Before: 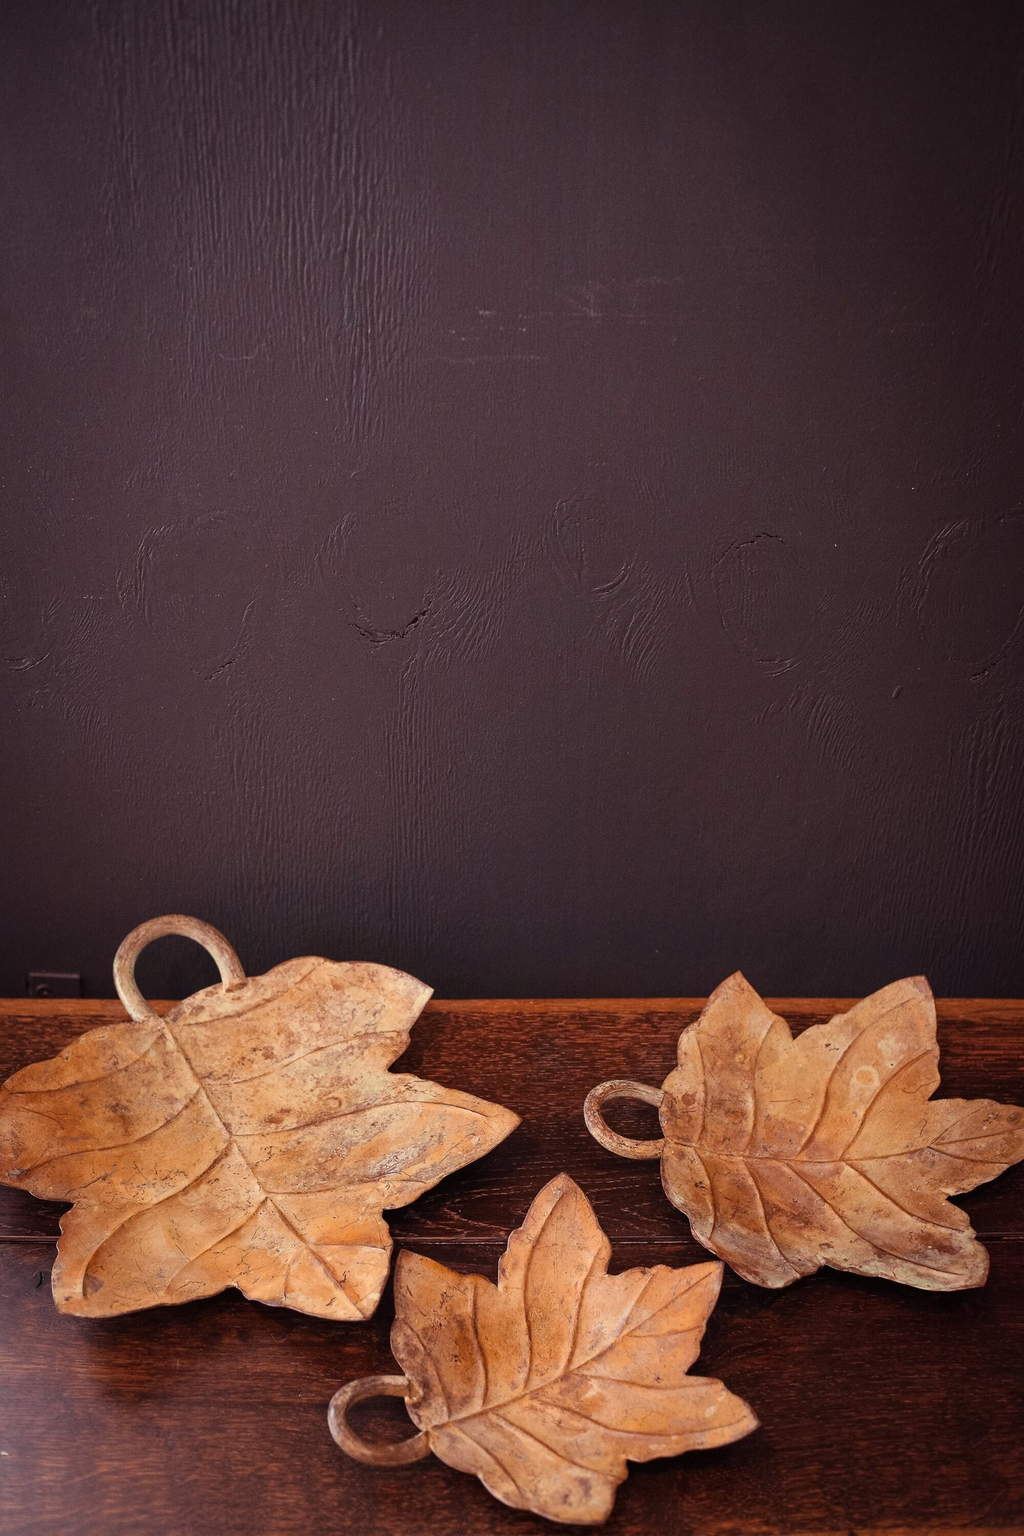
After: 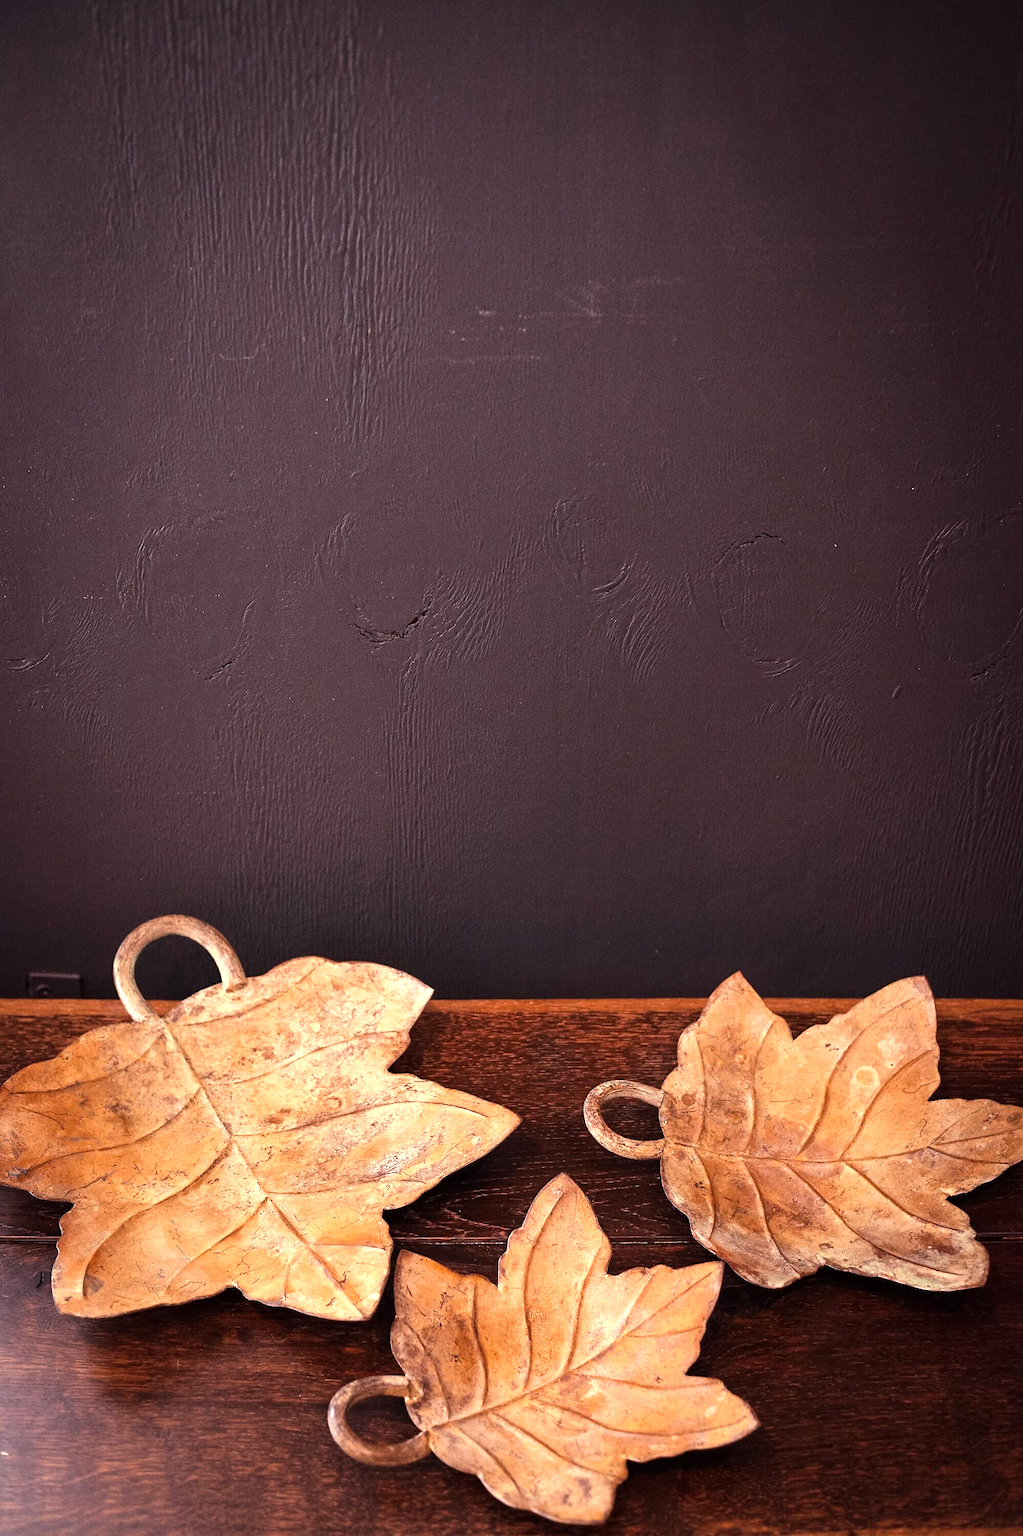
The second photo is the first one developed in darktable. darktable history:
exposure: black level correction 0.001, exposure 0.5 EV, compensate exposure bias true, compensate highlight preservation false
tone equalizer: -8 EV -0.417 EV, -7 EV -0.389 EV, -6 EV -0.333 EV, -5 EV -0.222 EV, -3 EV 0.222 EV, -2 EV 0.333 EV, -1 EV 0.389 EV, +0 EV 0.417 EV, edges refinement/feathering 500, mask exposure compensation -1.25 EV, preserve details no
